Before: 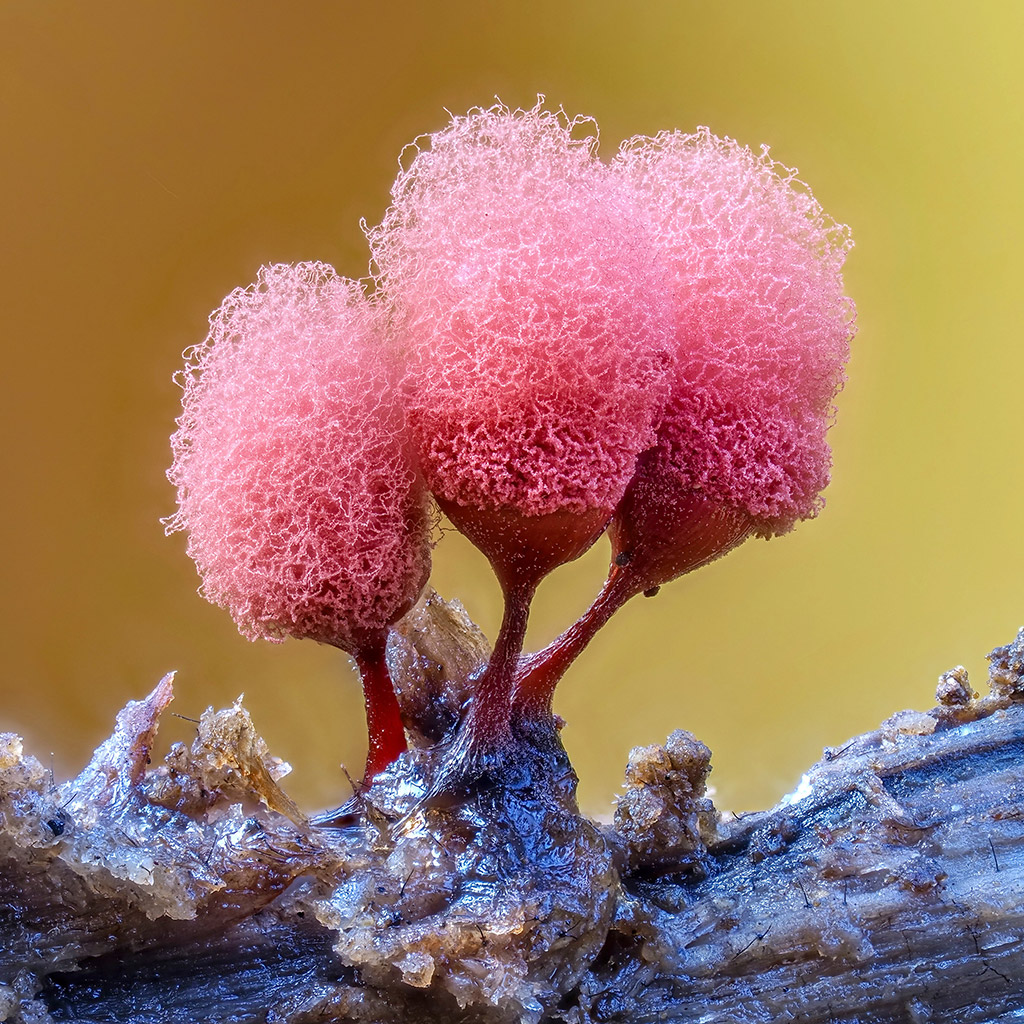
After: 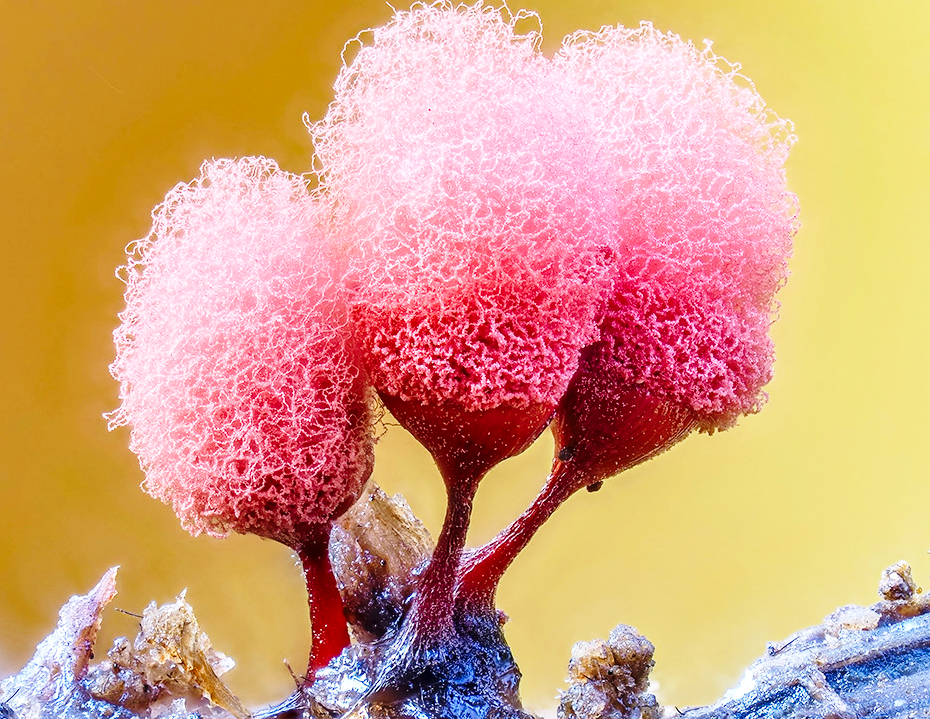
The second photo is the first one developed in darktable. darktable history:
base curve: curves: ch0 [(0, 0) (0.028, 0.03) (0.121, 0.232) (0.46, 0.748) (0.859, 0.968) (1, 1)], preserve colors none
crop: left 5.596%, top 10.314%, right 3.534%, bottom 19.395%
